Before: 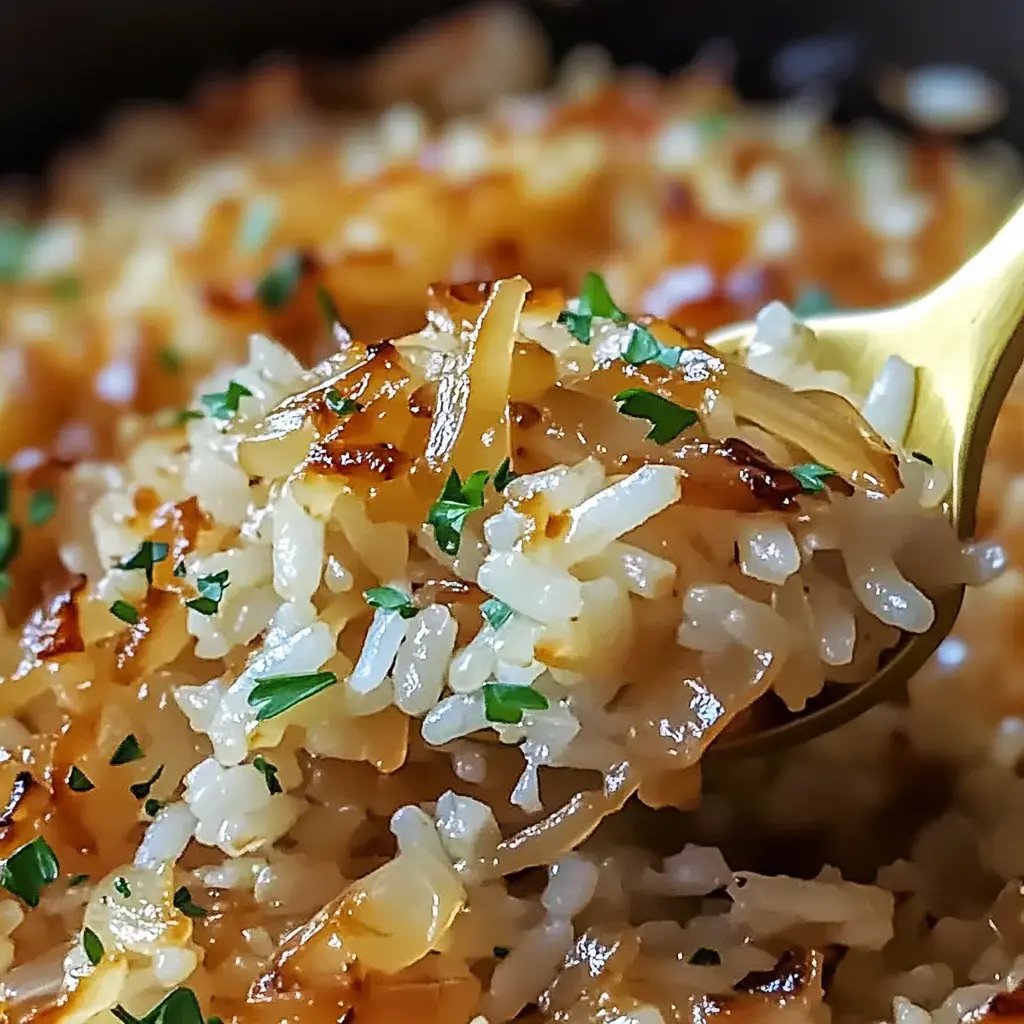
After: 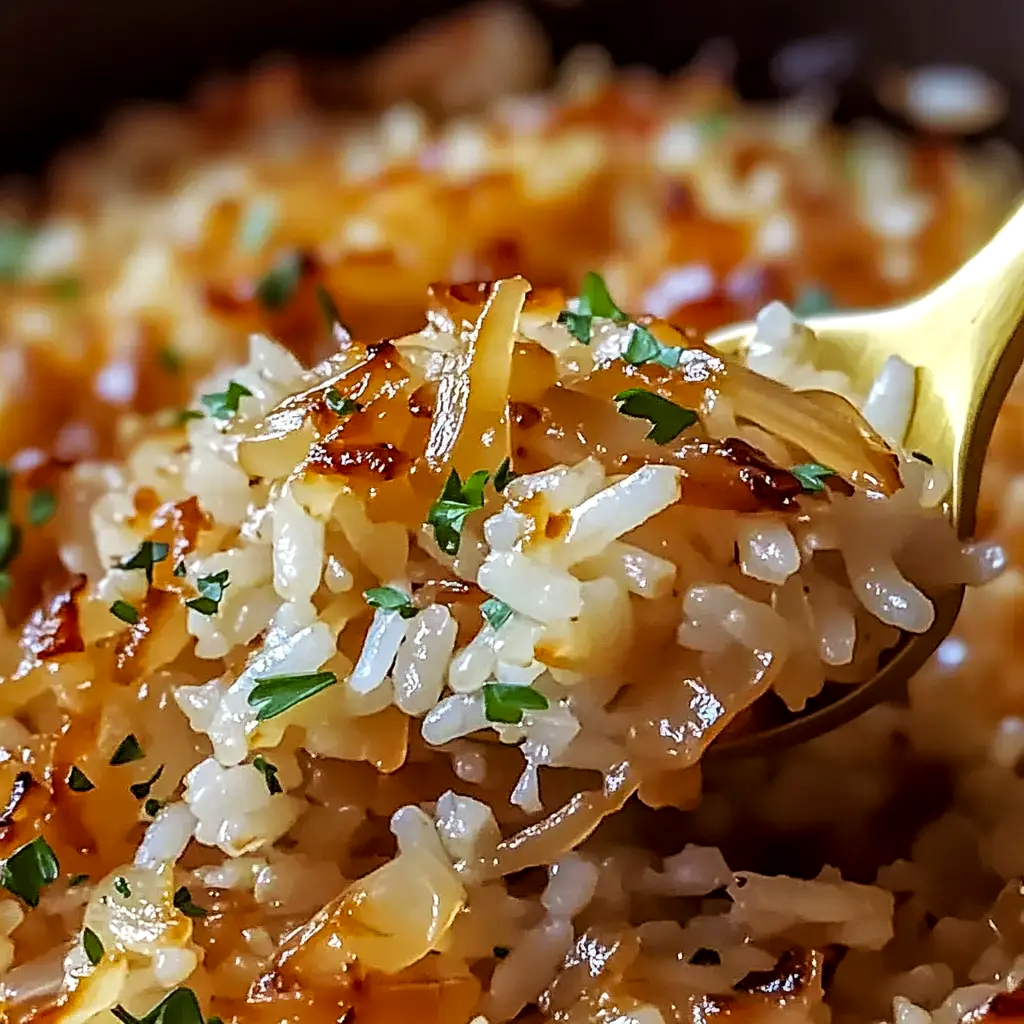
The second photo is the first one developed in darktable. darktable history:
rgb levels: mode RGB, independent channels, levels [[0, 0.5, 1], [0, 0.521, 1], [0, 0.536, 1]]
local contrast: highlights 100%, shadows 100%, detail 120%, midtone range 0.2
